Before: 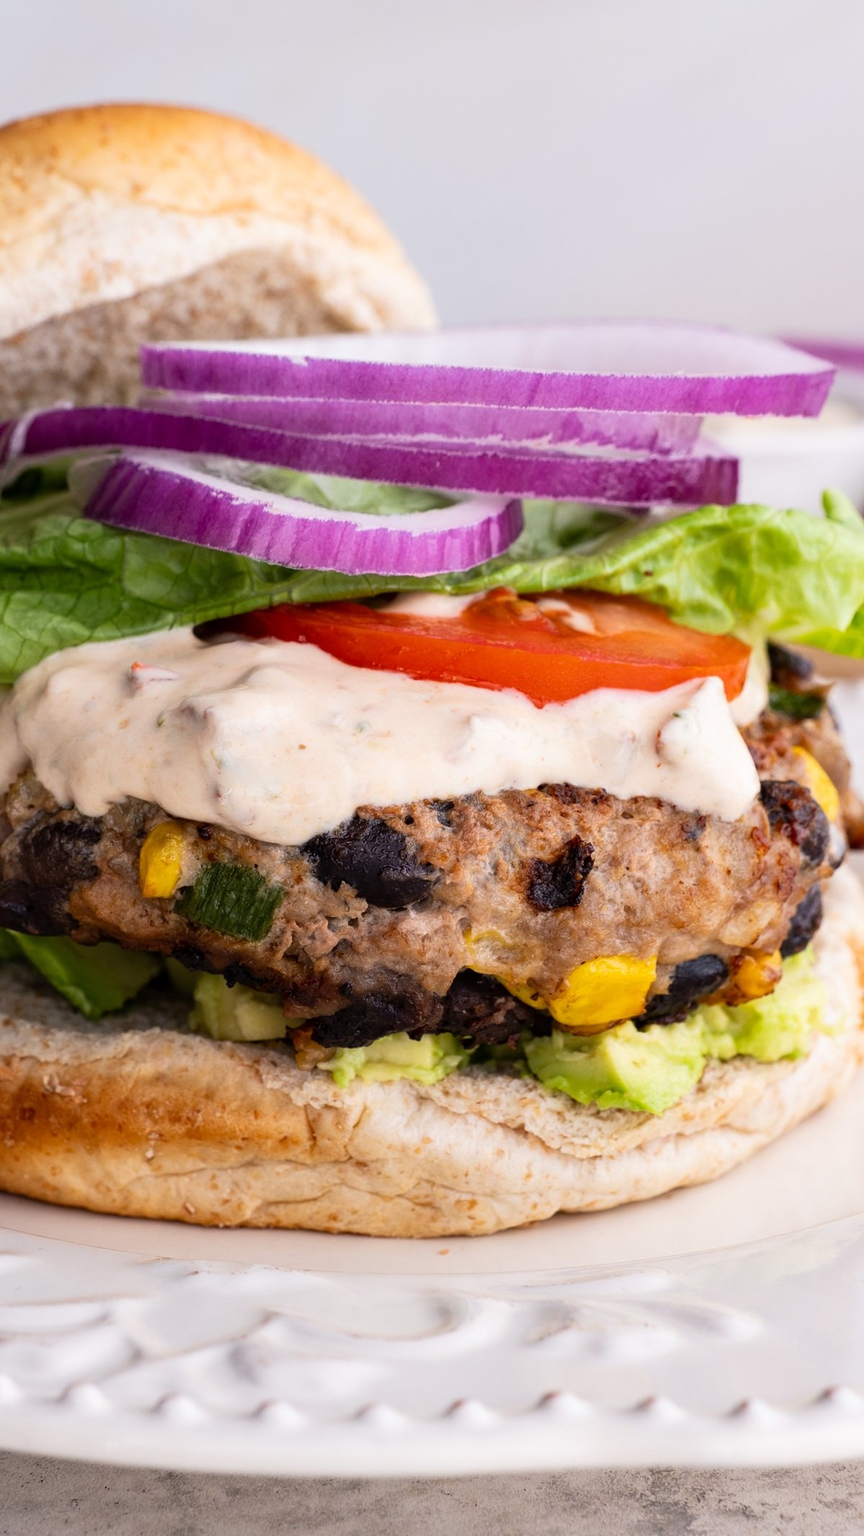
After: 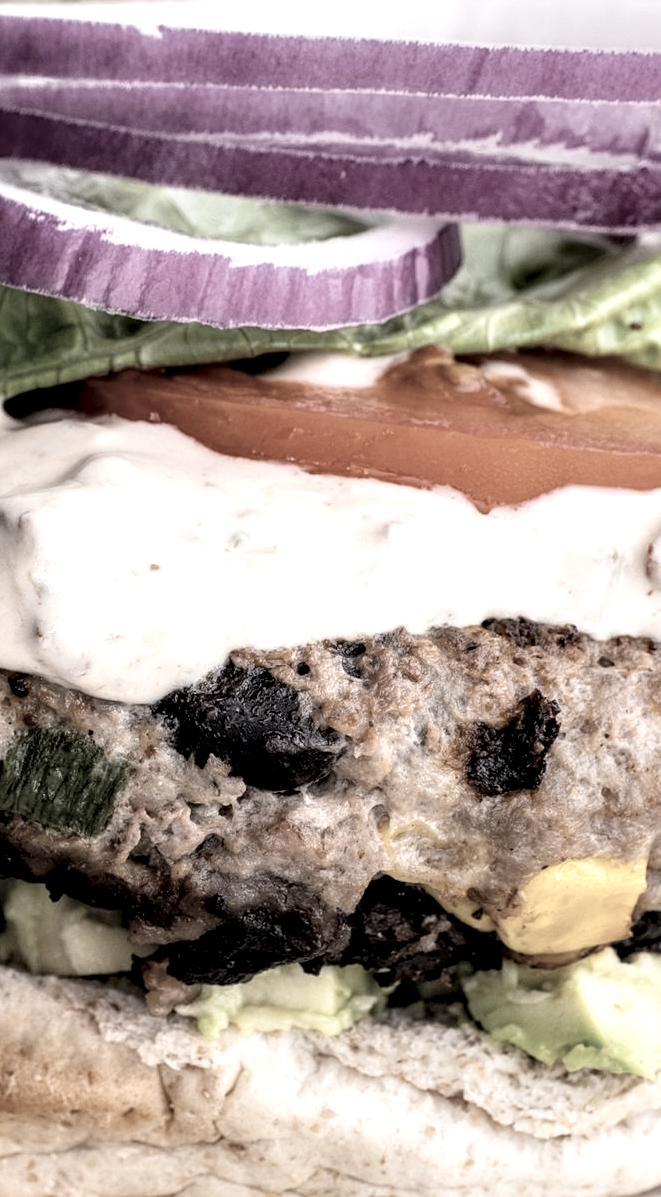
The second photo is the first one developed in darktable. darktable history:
contrast brightness saturation: brightness 0.181, saturation -0.511
crop and rotate: left 22.16%, top 22.066%, right 22.744%, bottom 21.77%
color correction: highlights b* 0.042, saturation 0.775
local contrast: highlights 81%, shadows 57%, detail 174%, midtone range 0.6
